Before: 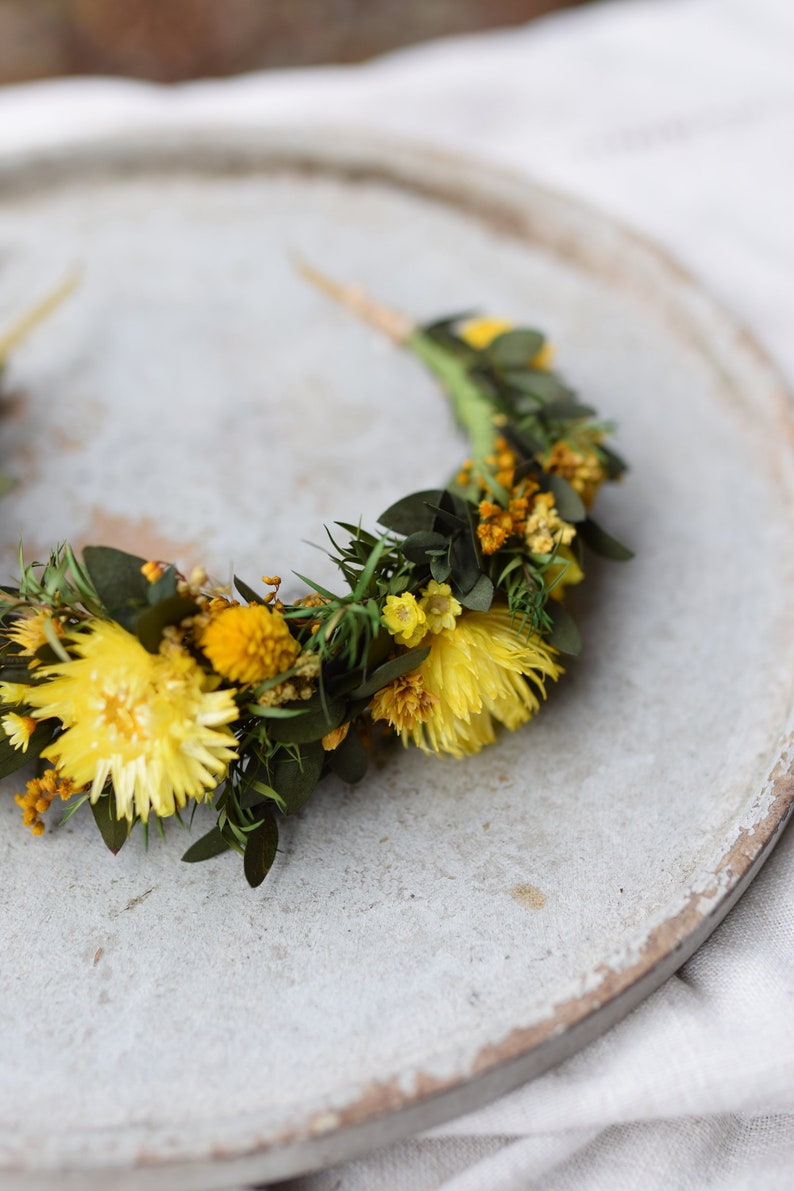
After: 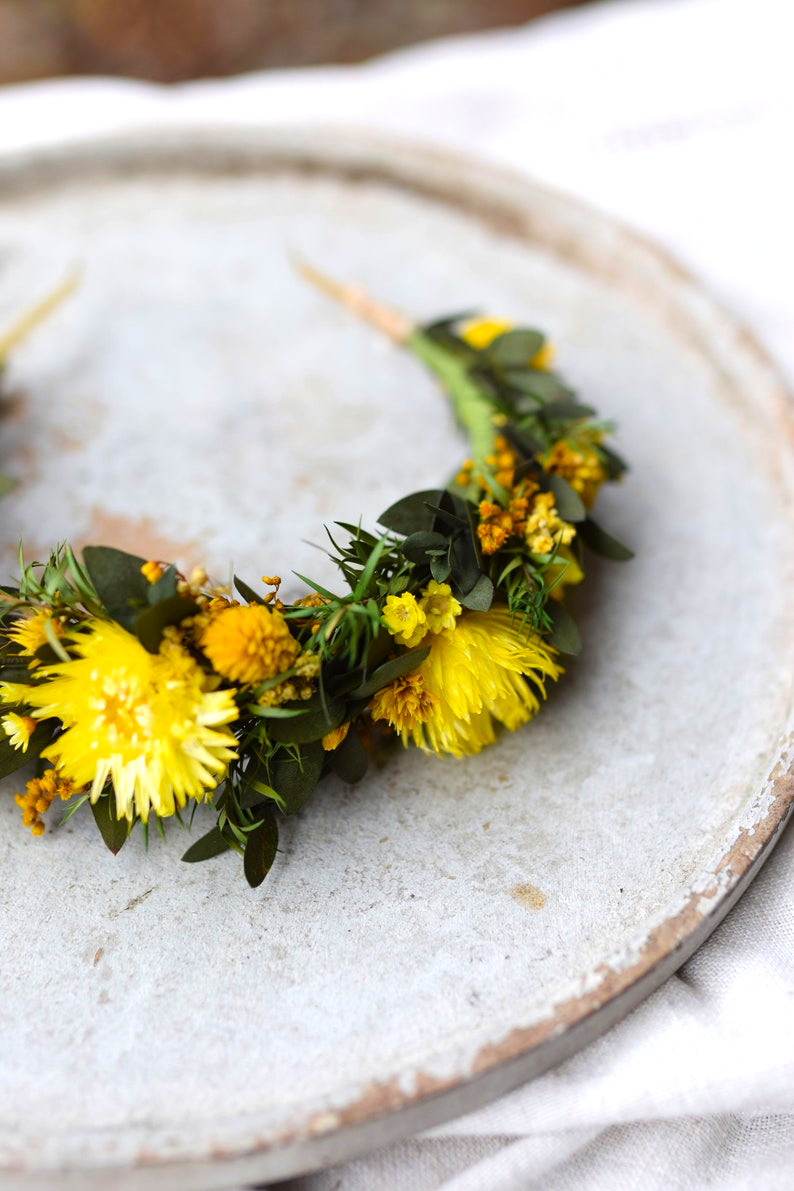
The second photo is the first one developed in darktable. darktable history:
color balance rgb: shadows lift › hue 85.48°, linear chroma grading › global chroma -14.427%, perceptual saturation grading › global saturation 31.186%, perceptual brilliance grading › highlights 9.474%, perceptual brilliance grading › mid-tones 5.286%, global vibrance 20%
